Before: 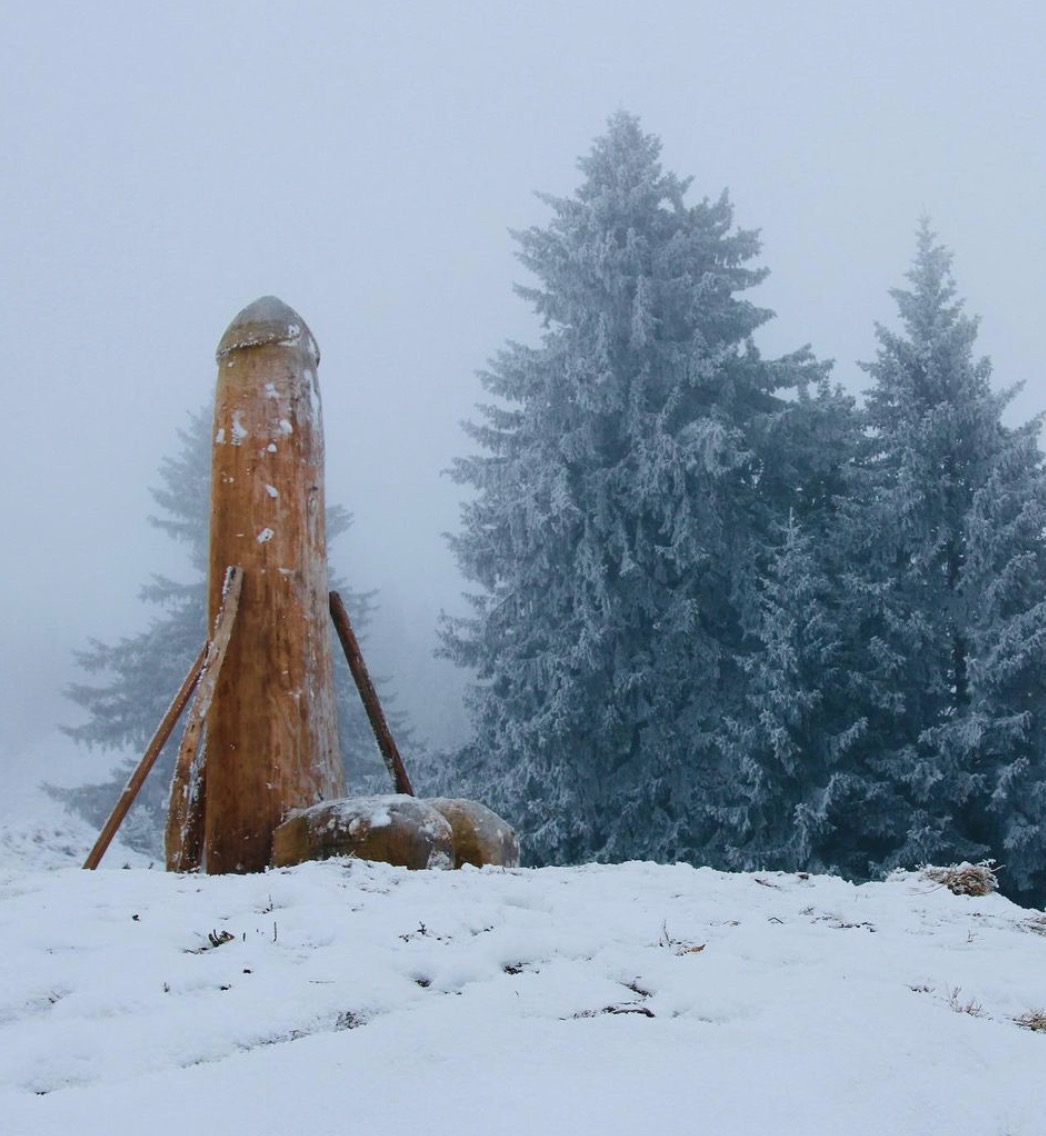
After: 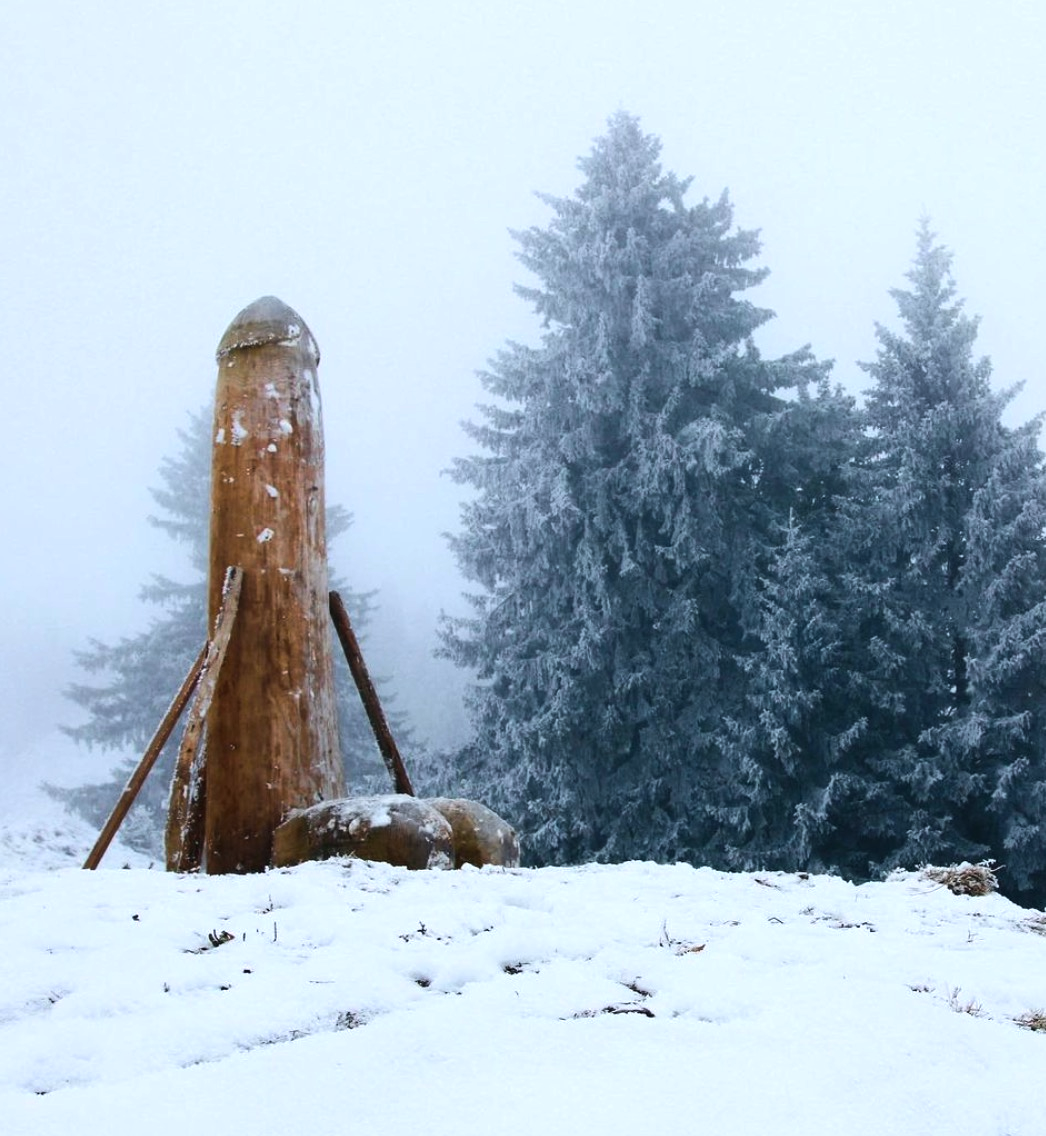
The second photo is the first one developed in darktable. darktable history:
tone equalizer: -8 EV -0.737 EV, -7 EV -0.702 EV, -6 EV -0.587 EV, -5 EV -0.371 EV, -3 EV 0.378 EV, -2 EV 0.6 EV, -1 EV 0.686 EV, +0 EV 0.767 EV, edges refinement/feathering 500, mask exposure compensation -1.57 EV, preserve details no
